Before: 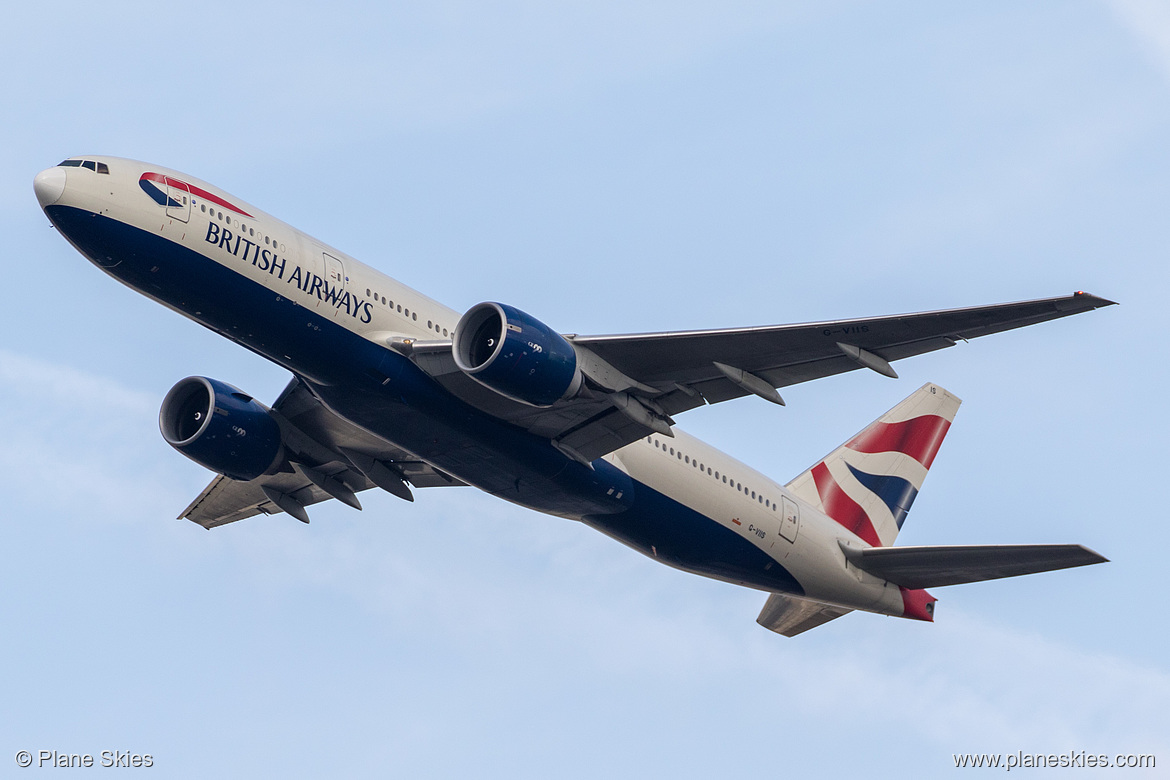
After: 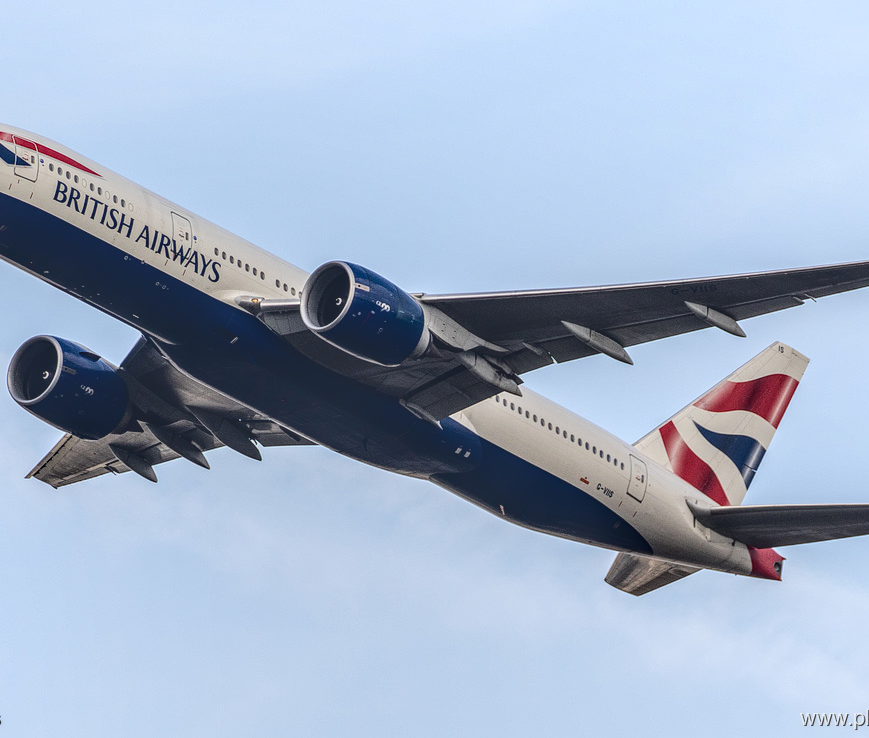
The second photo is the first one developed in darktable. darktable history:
local contrast: highlights 2%, shadows 1%, detail 133%
crop and rotate: left 13.047%, top 5.358%, right 12.626%
tone curve: curves: ch0 [(0, 0) (0.003, 0.003) (0.011, 0.005) (0.025, 0.008) (0.044, 0.012) (0.069, 0.02) (0.1, 0.031) (0.136, 0.047) (0.177, 0.088) (0.224, 0.141) (0.277, 0.222) (0.335, 0.32) (0.399, 0.422) (0.468, 0.523) (0.543, 0.623) (0.623, 0.716) (0.709, 0.796) (0.801, 0.88) (0.898, 0.958) (1, 1)], color space Lab, independent channels, preserve colors none
